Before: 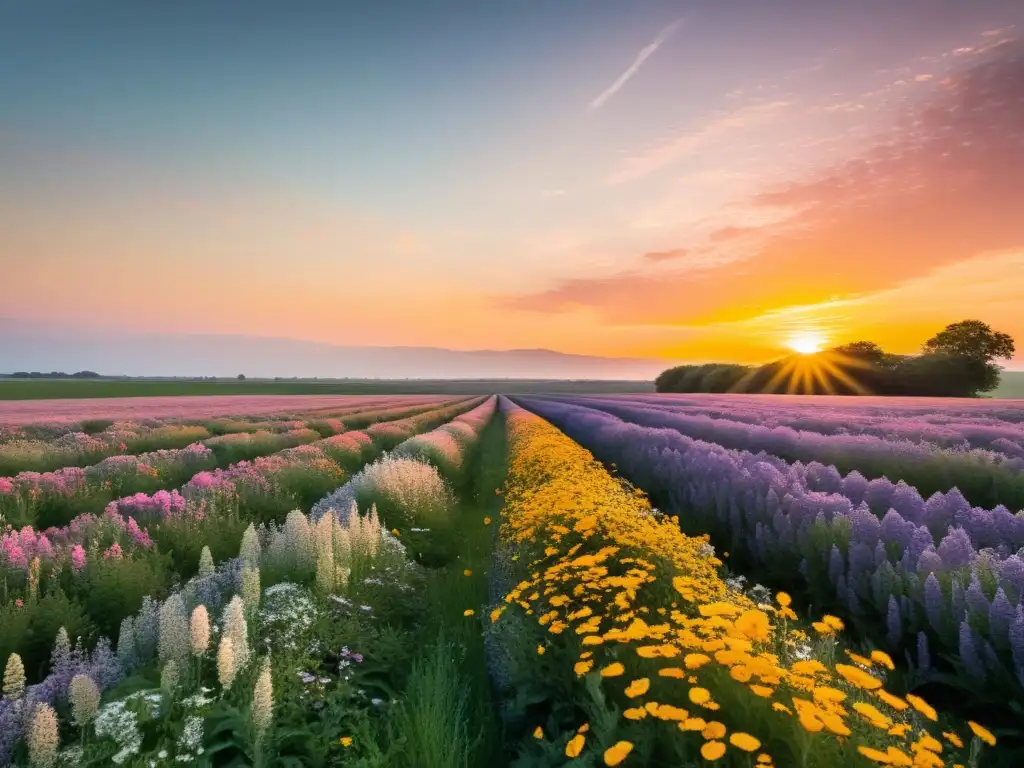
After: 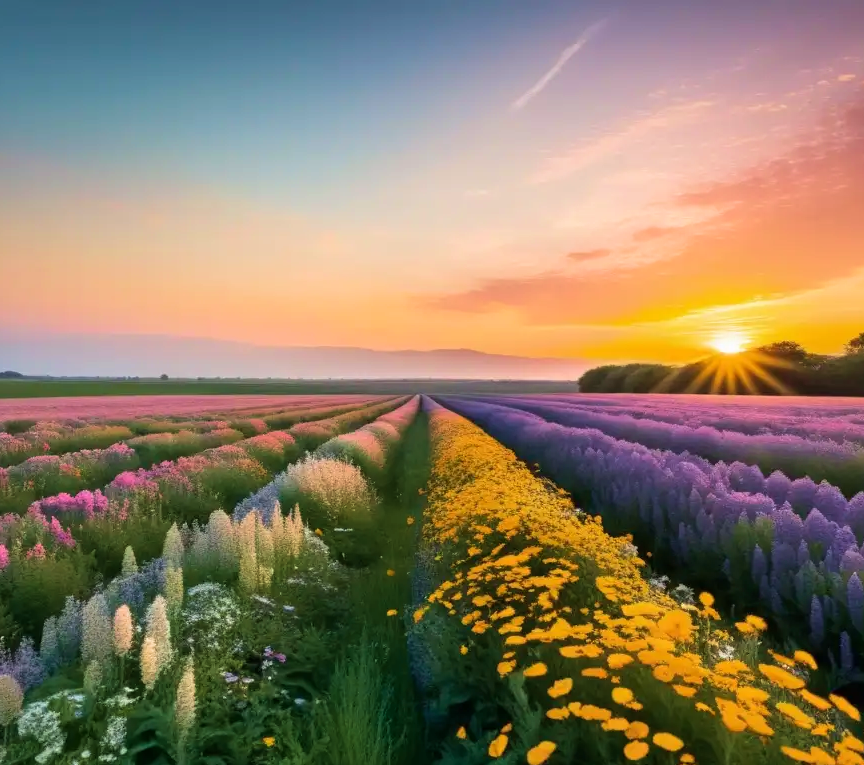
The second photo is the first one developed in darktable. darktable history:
crop: left 7.598%, right 7.873%
velvia: strength 39.63%
